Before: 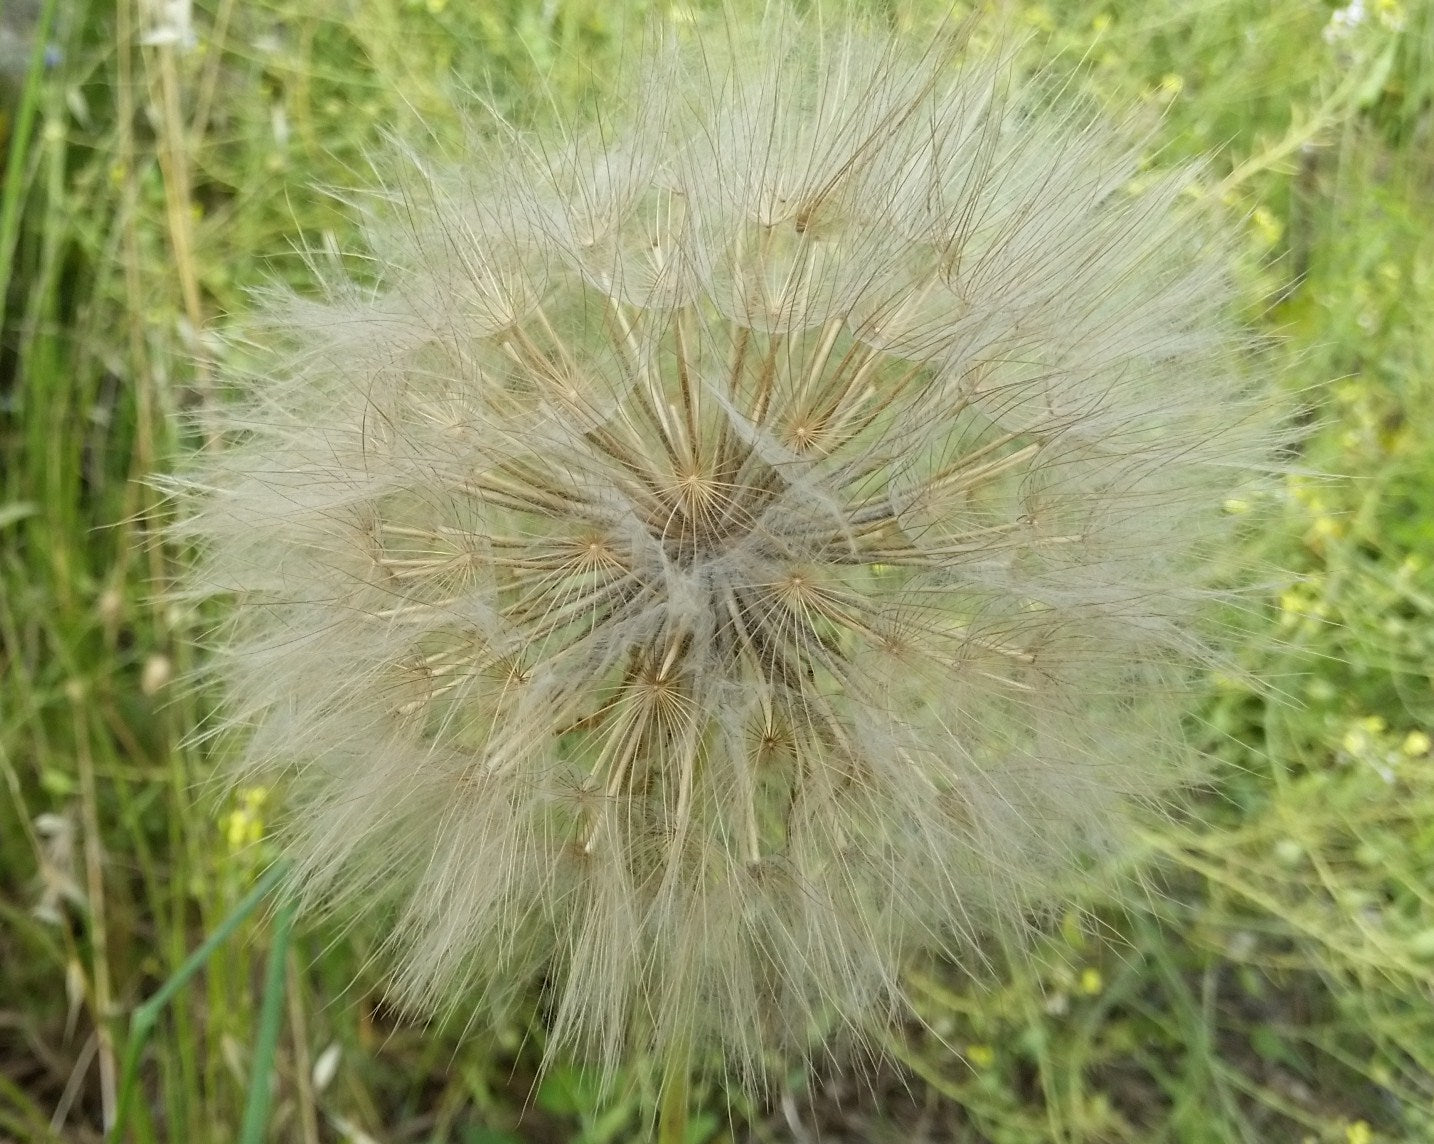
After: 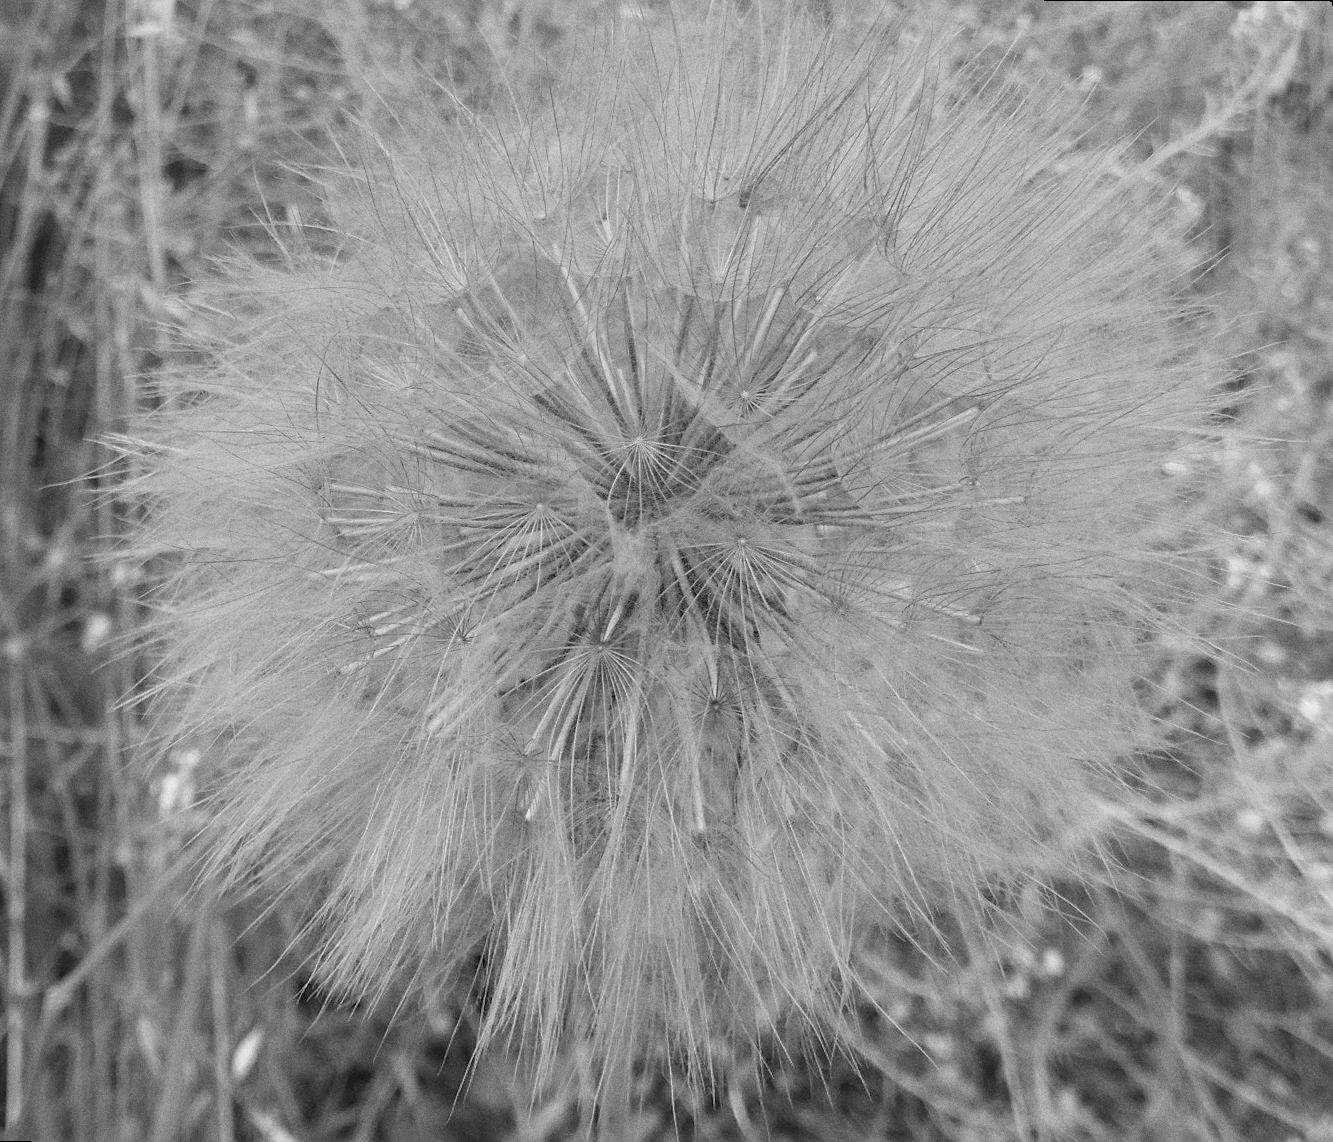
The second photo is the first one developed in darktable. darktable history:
exposure: exposure 0.207 EV, compensate highlight preservation false
graduated density: on, module defaults
contrast brightness saturation: contrast 0.05
monochrome: on, module defaults
rotate and perspective: rotation 0.215°, lens shift (vertical) -0.139, crop left 0.069, crop right 0.939, crop top 0.002, crop bottom 0.996
white balance: emerald 1
grain: on, module defaults
